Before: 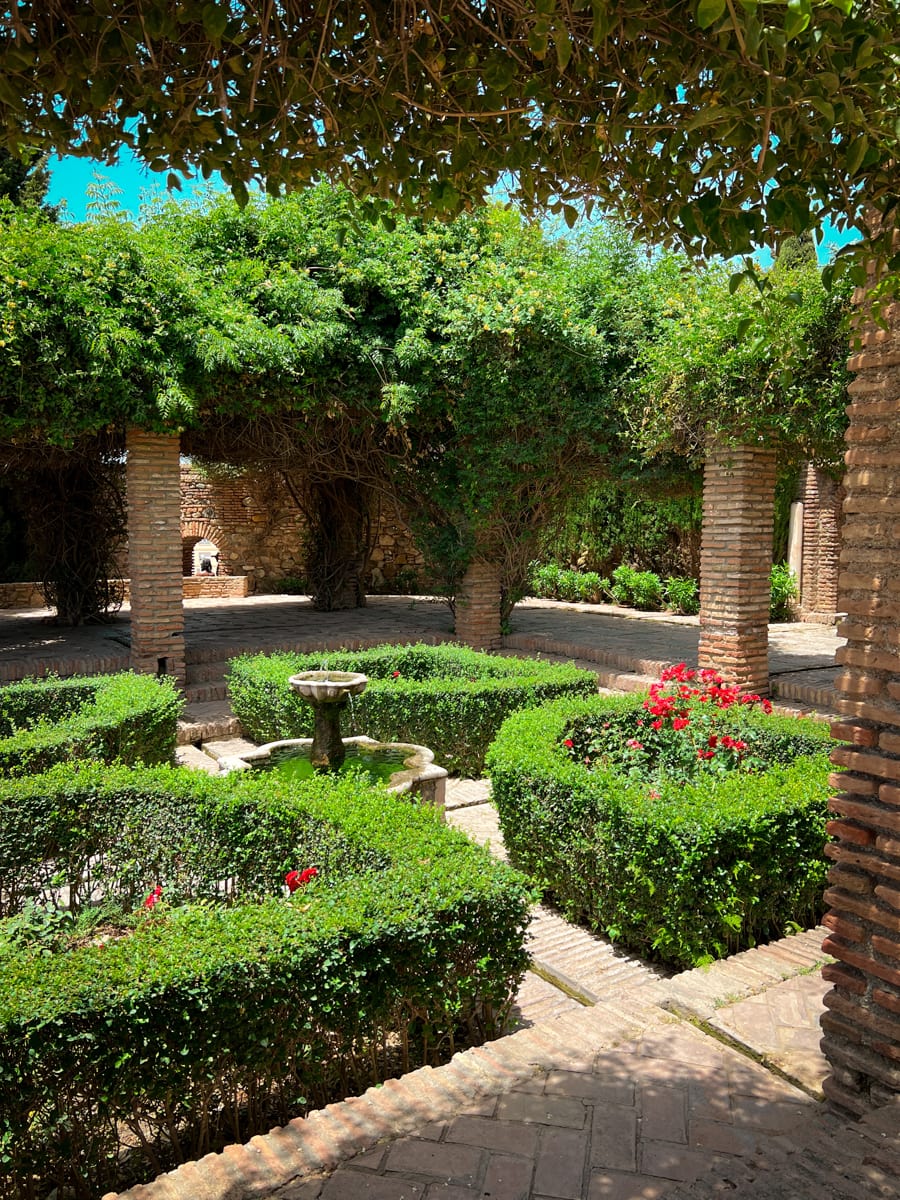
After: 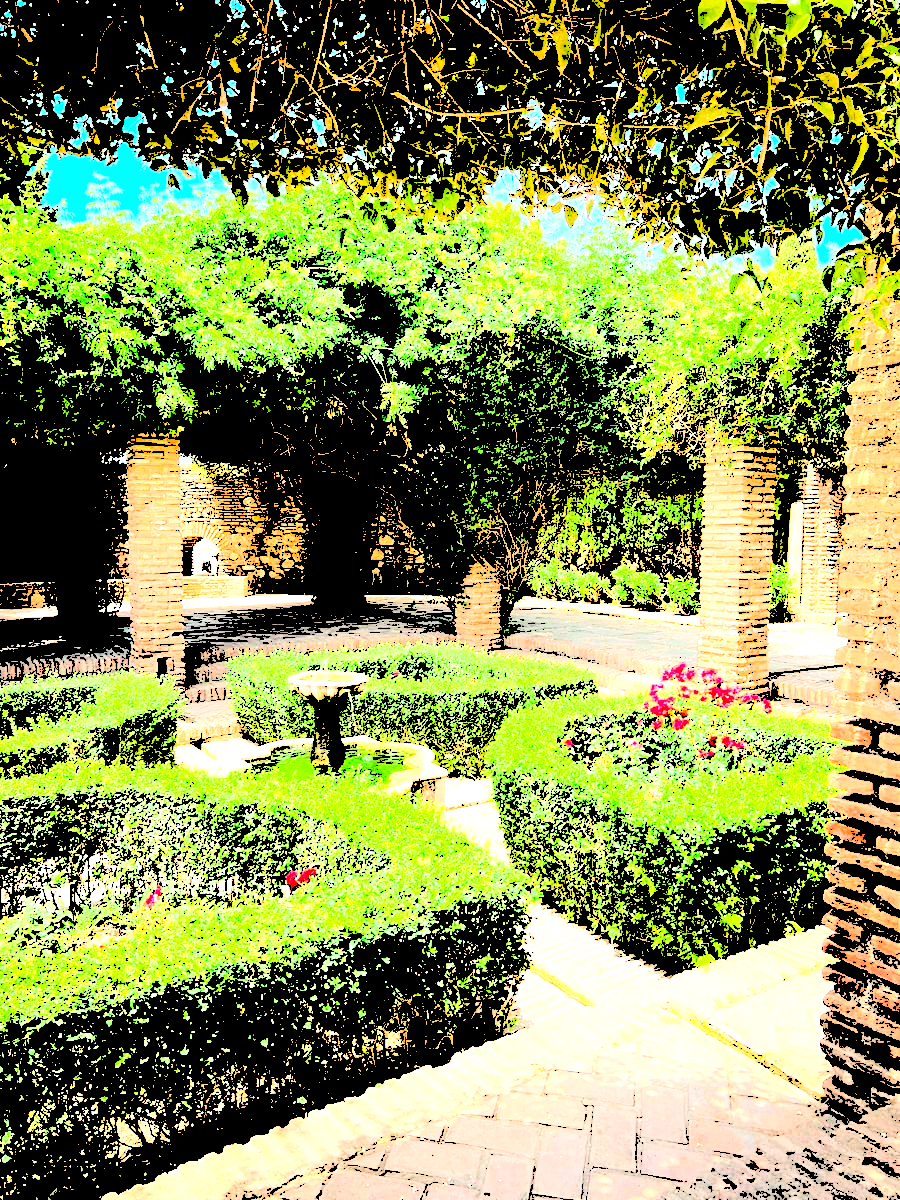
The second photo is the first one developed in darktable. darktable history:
tone equalizer: on, module defaults
levels: levels [0.246, 0.246, 0.506]
